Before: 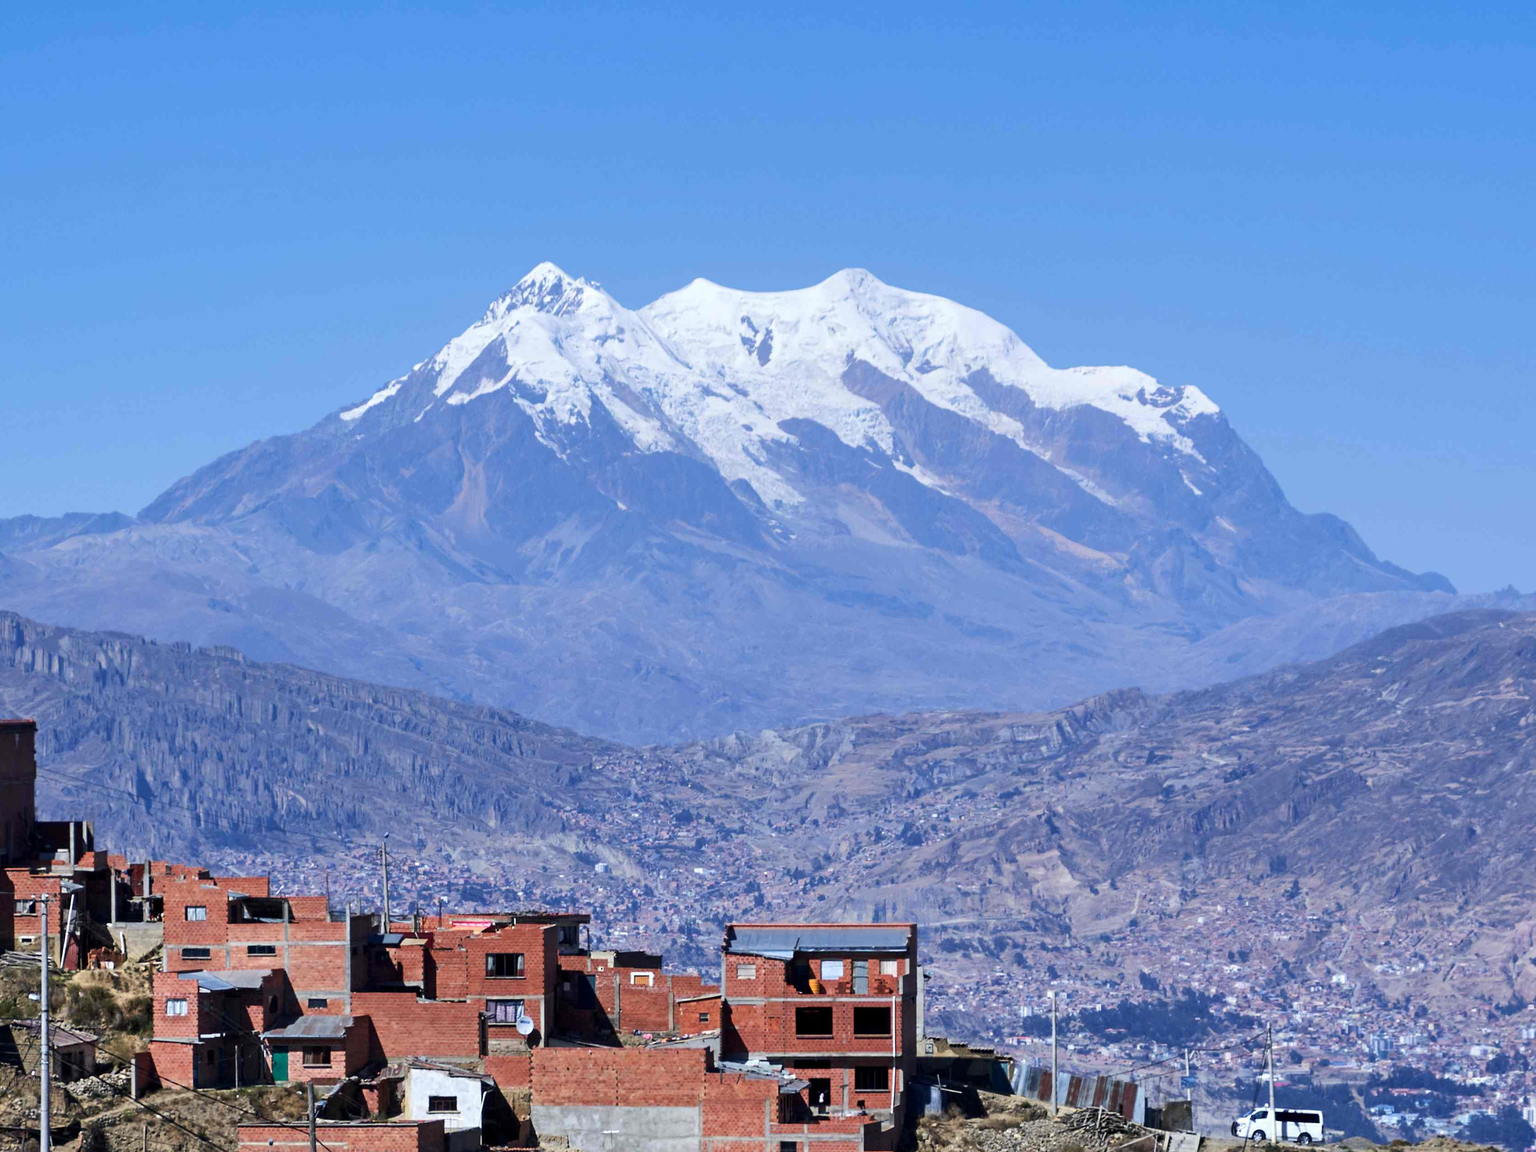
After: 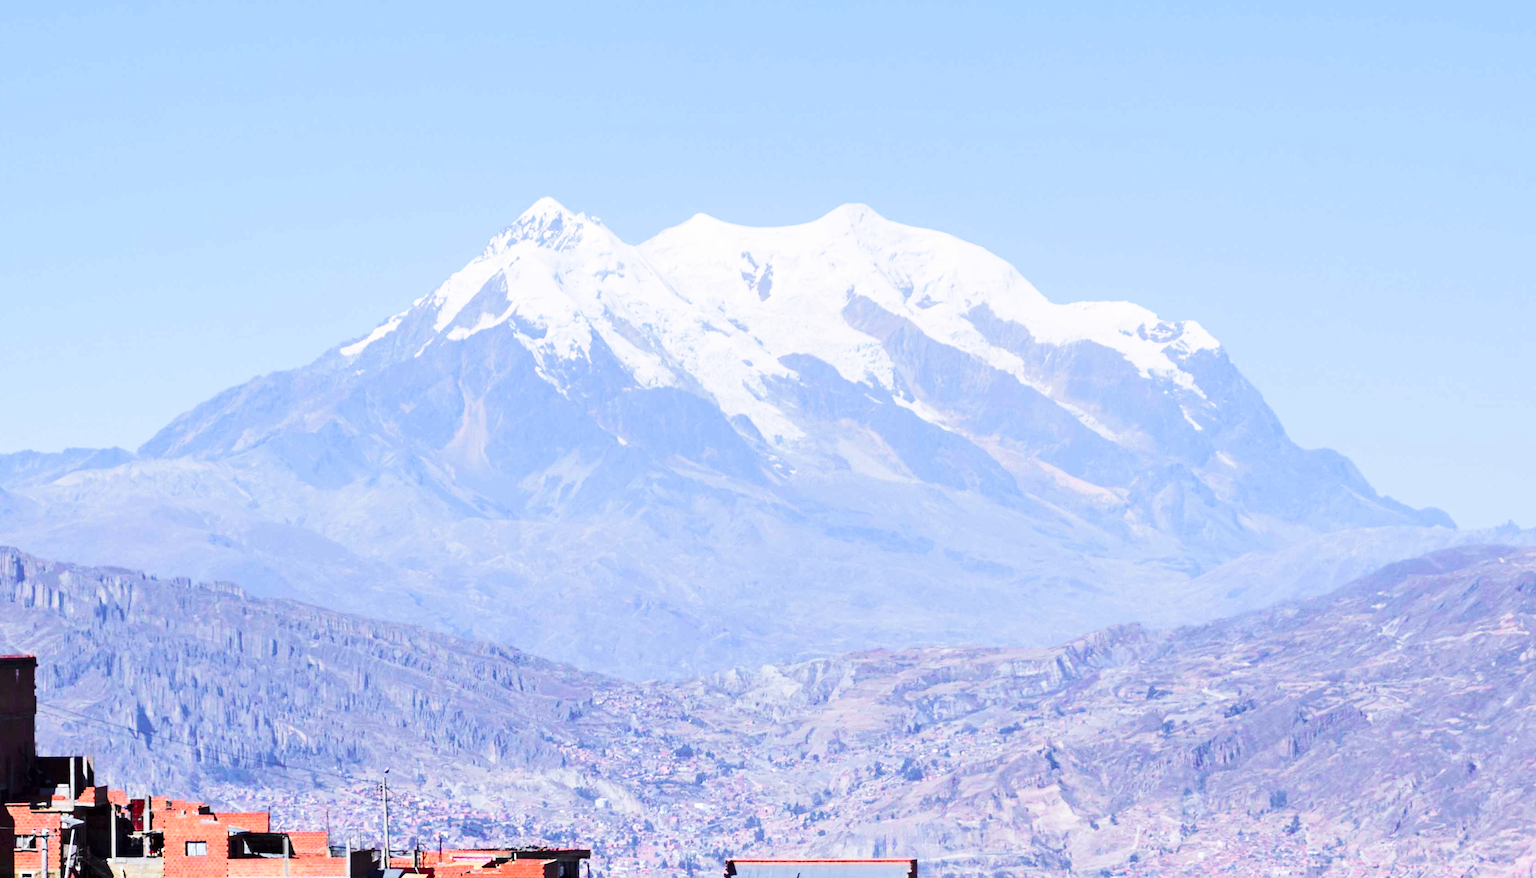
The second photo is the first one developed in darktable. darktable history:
crop: top 5.671%, bottom 18.058%
tone curve: curves: ch0 [(0, 0) (0.239, 0.248) (0.508, 0.606) (0.828, 0.878) (1, 1)]; ch1 [(0, 0) (0.401, 0.42) (0.442, 0.47) (0.492, 0.498) (0.511, 0.516) (0.555, 0.586) (0.681, 0.739) (1, 1)]; ch2 [(0, 0) (0.411, 0.433) (0.5, 0.504) (0.545, 0.574) (1, 1)], color space Lab, independent channels, preserve colors none
base curve: curves: ch0 [(0, 0) (0.028, 0.03) (0.121, 0.232) (0.46, 0.748) (0.859, 0.968) (1, 1)], preserve colors none
